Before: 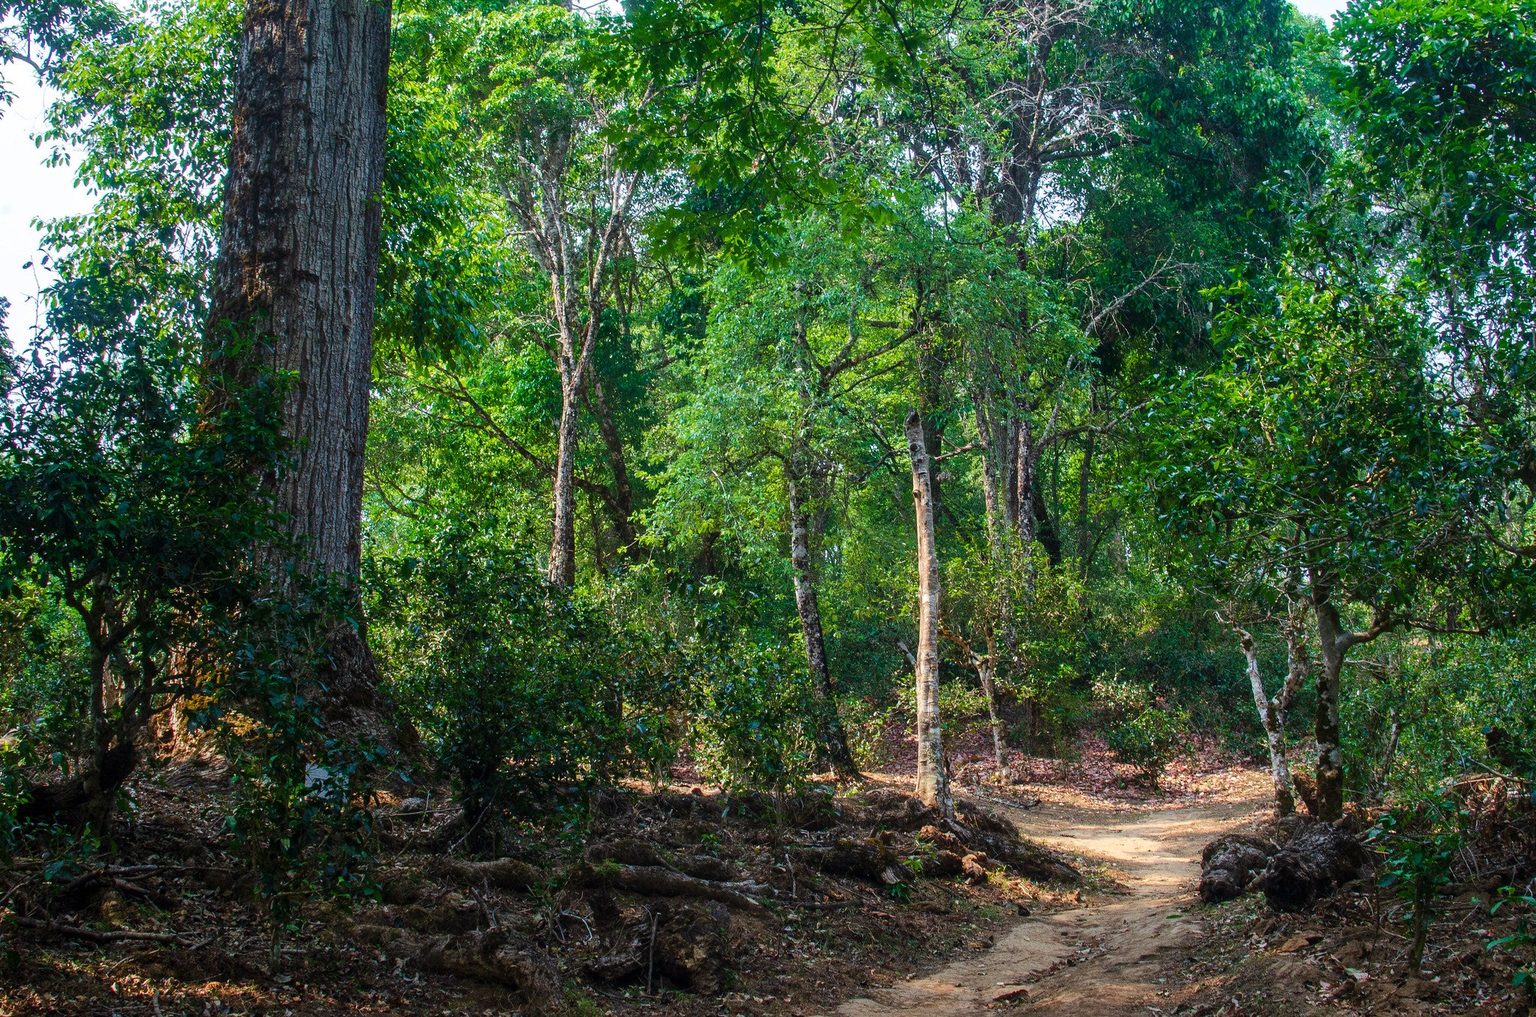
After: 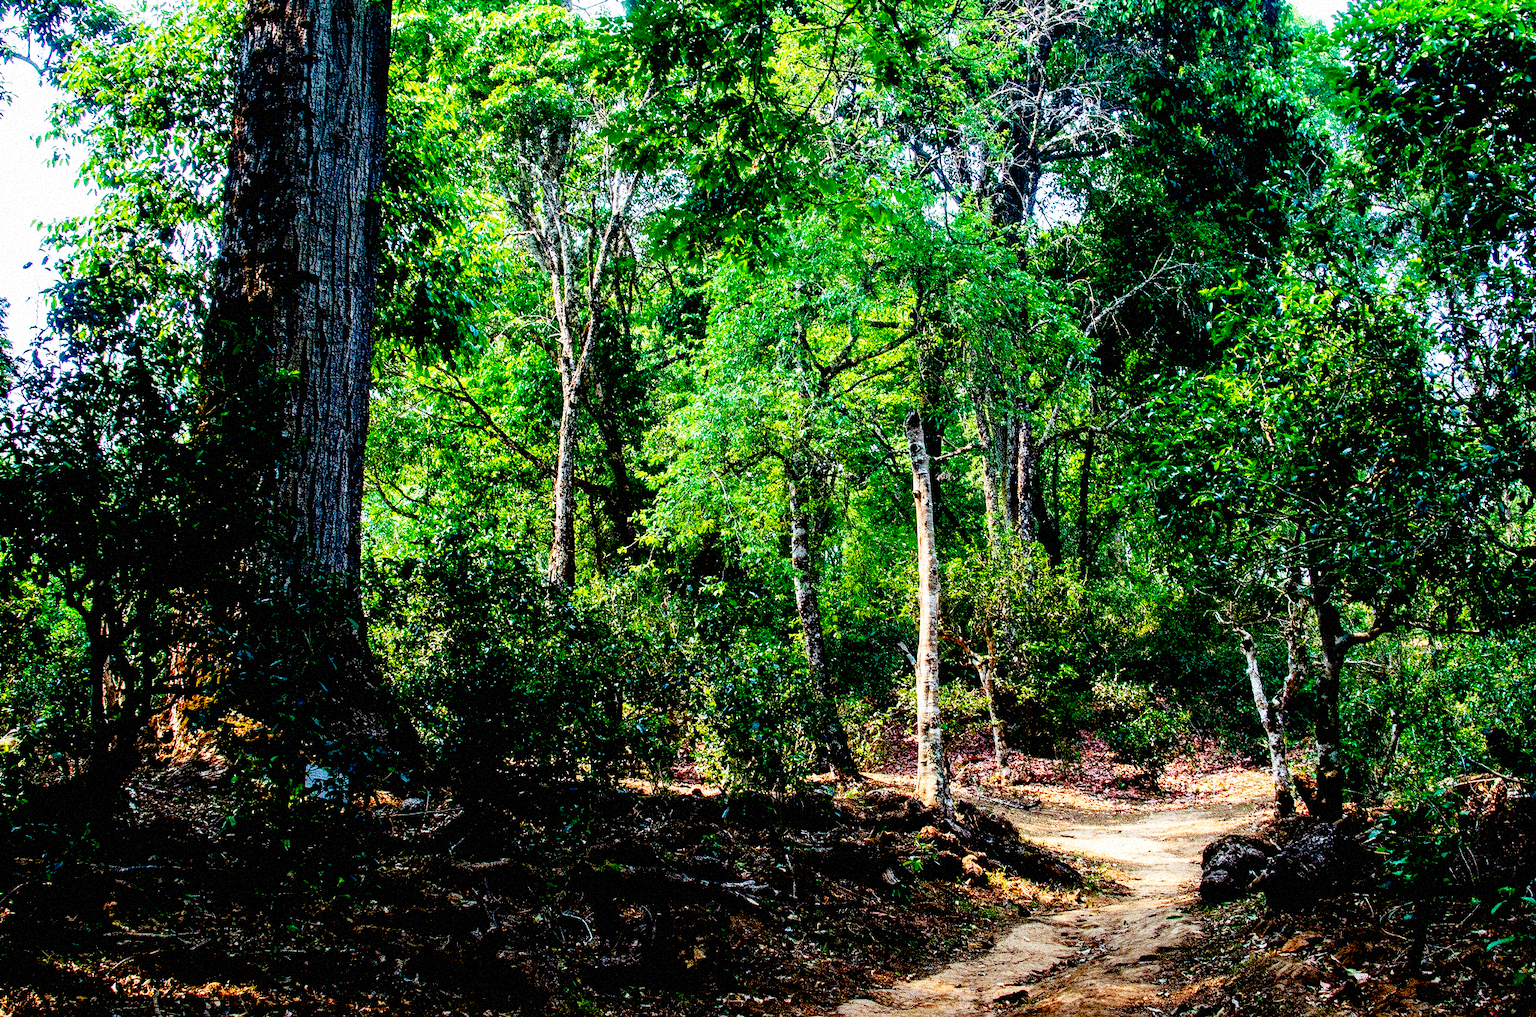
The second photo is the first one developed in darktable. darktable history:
grain: mid-tones bias 0%
exposure: black level correction 0.047, exposure 0.013 EV, compensate highlight preservation false
base curve: curves: ch0 [(0, 0) (0.012, 0.01) (0.073, 0.168) (0.31, 0.711) (0.645, 0.957) (1, 1)], preserve colors none
